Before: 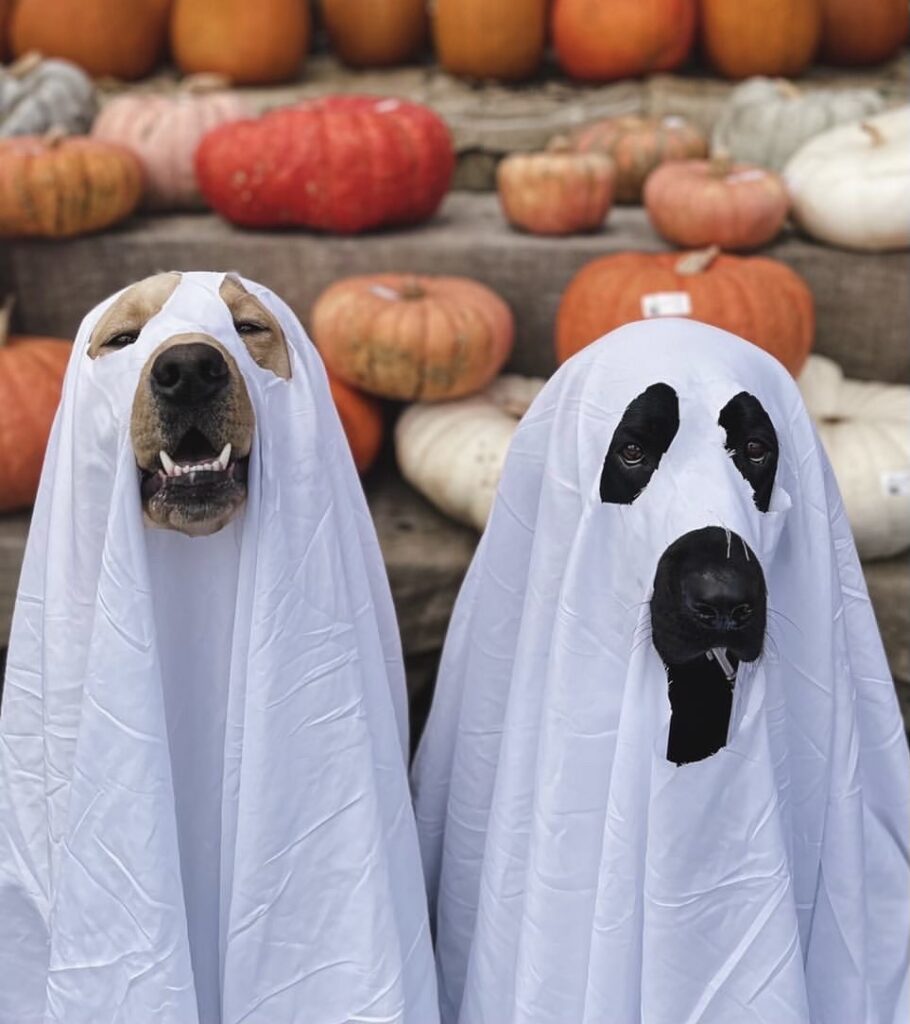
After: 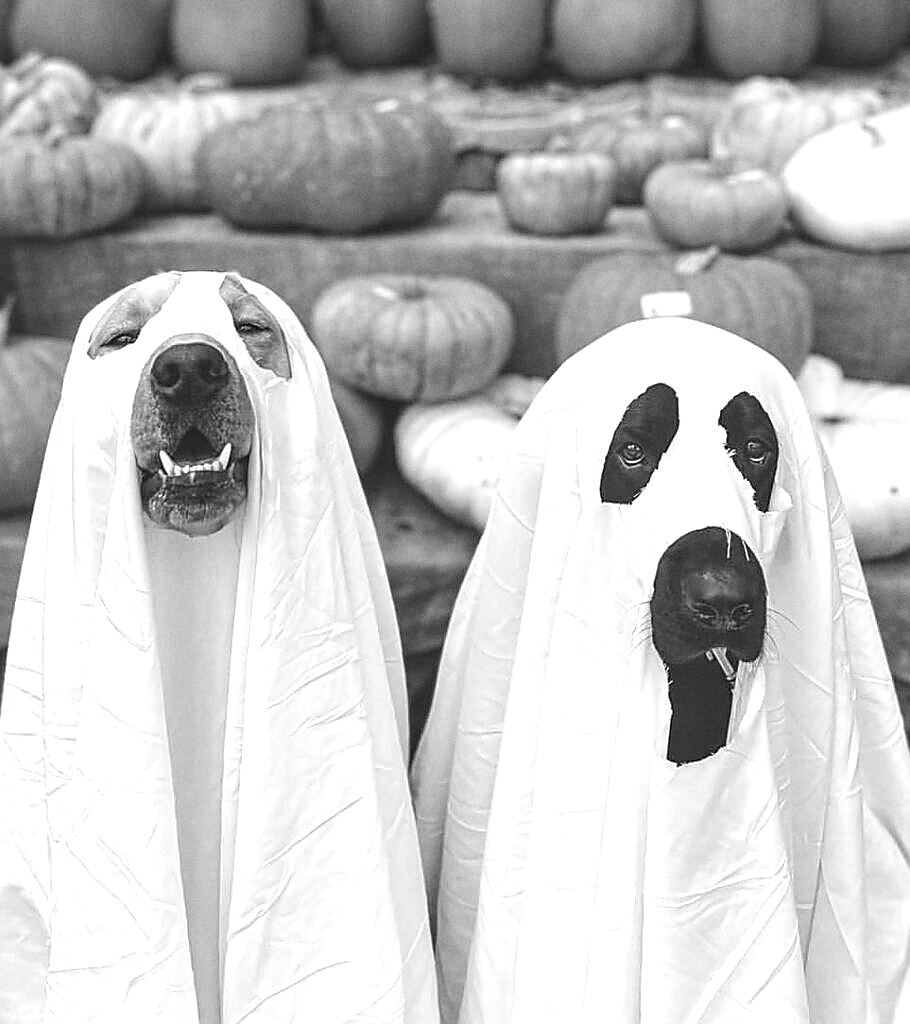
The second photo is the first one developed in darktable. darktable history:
white balance: red 0.988, blue 1.017
exposure: exposure 0.943 EV, compensate highlight preservation false
color calibration: output gray [0.22, 0.42, 0.37, 0], gray › normalize channels true, illuminant same as pipeline (D50), adaptation XYZ, x 0.346, y 0.359, gamut compression 0
sharpen: radius 1.4, amount 1.25, threshold 0.7
grain: coarseness 0.47 ISO
local contrast: detail 110%
